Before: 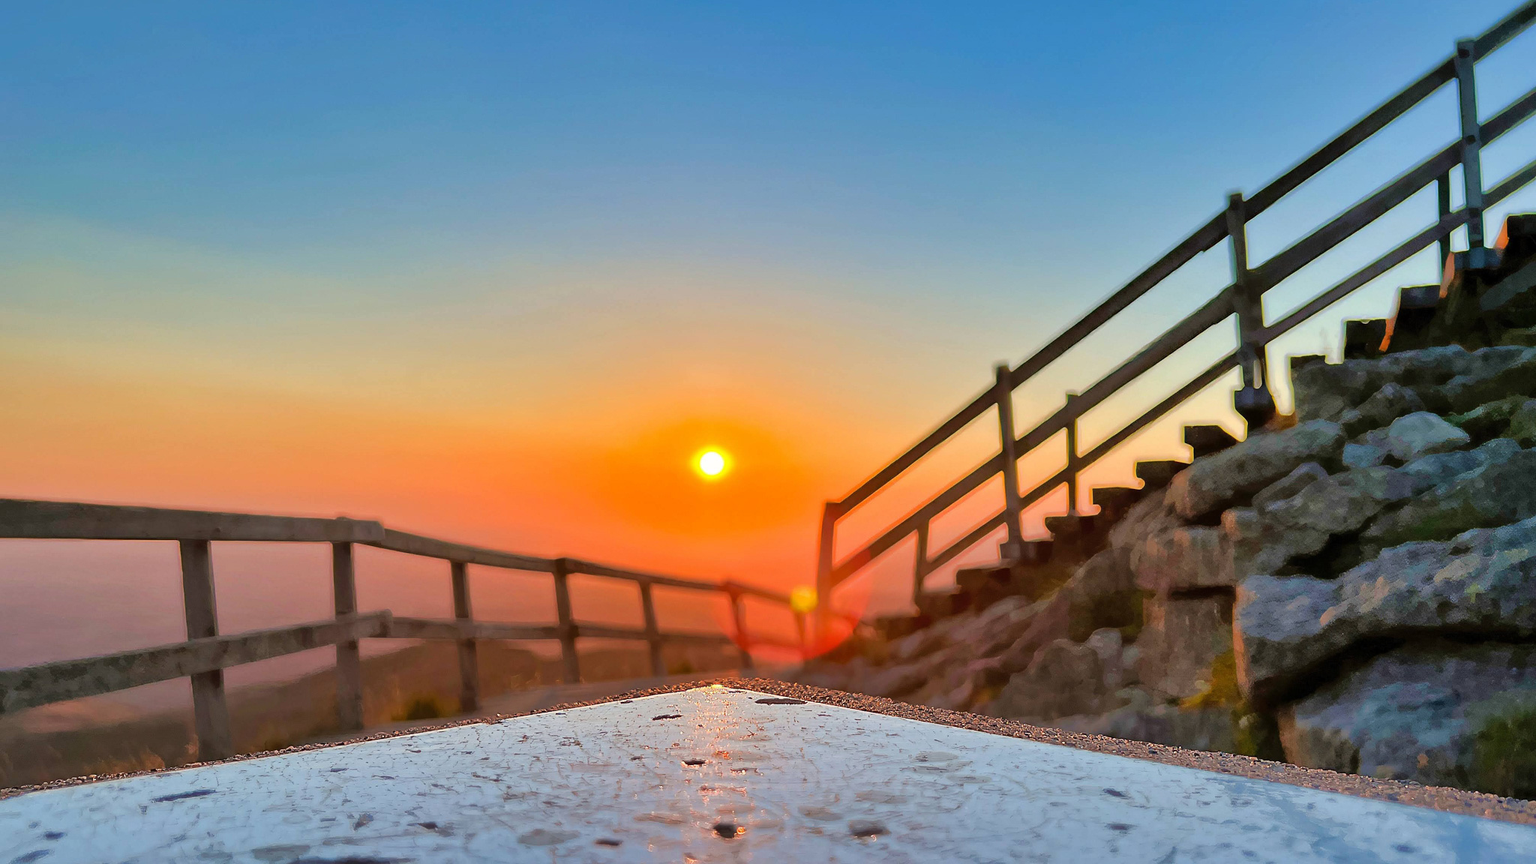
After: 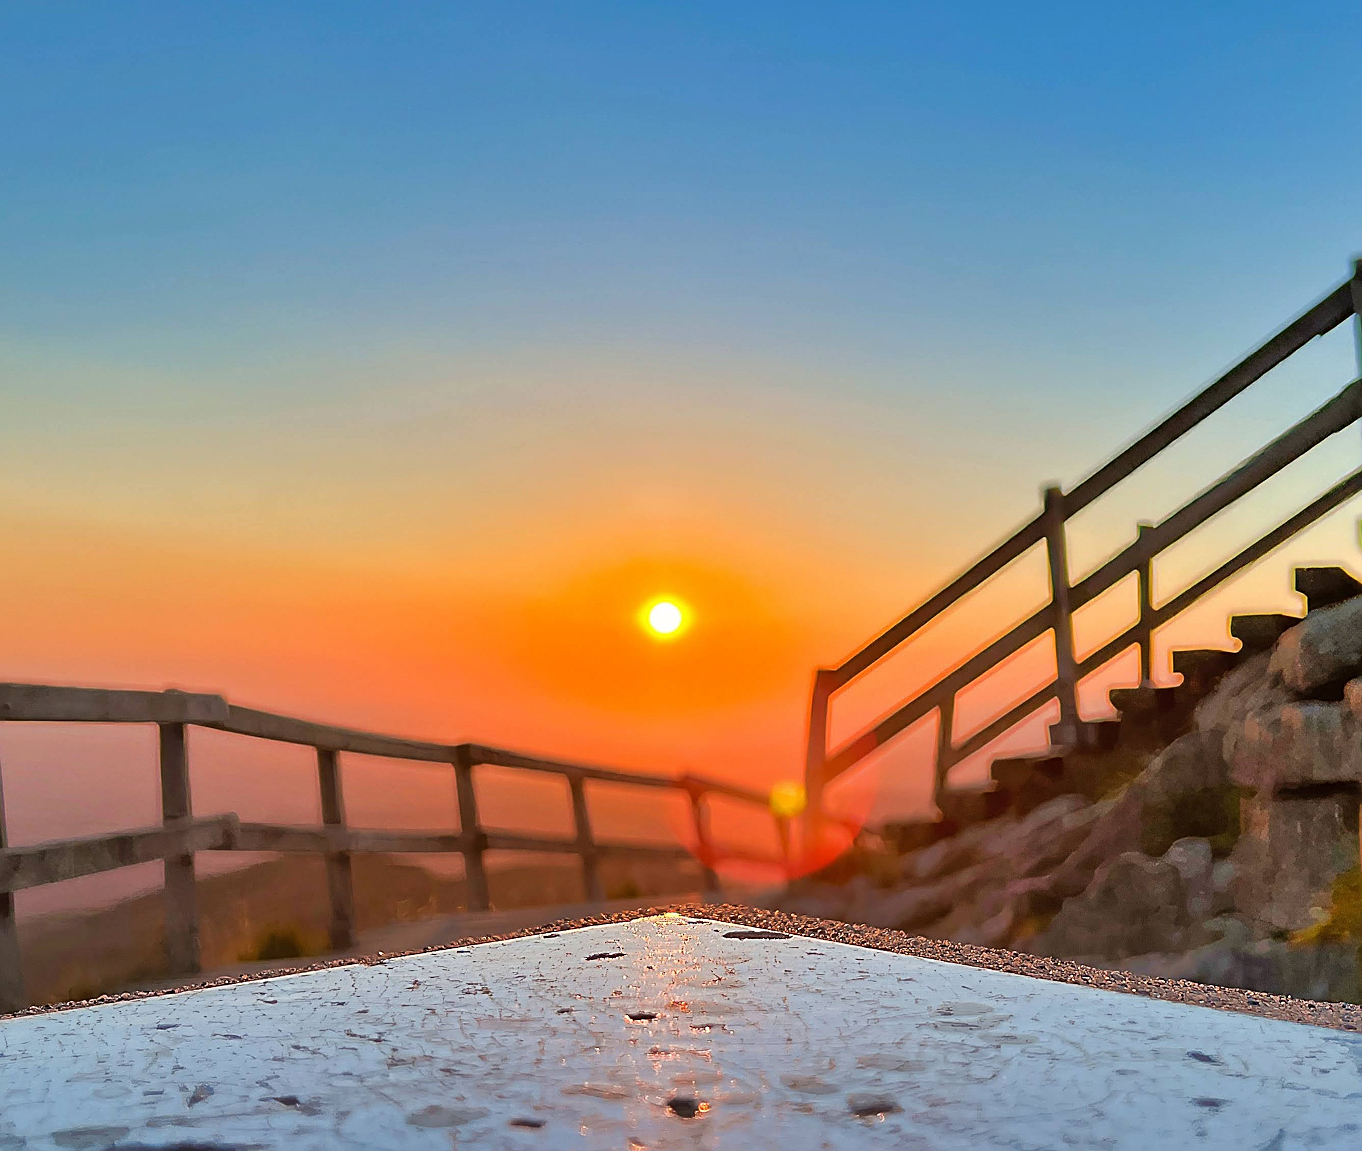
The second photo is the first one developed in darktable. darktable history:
sharpen: on, module defaults
crop and rotate: left 13.867%, right 19.625%
